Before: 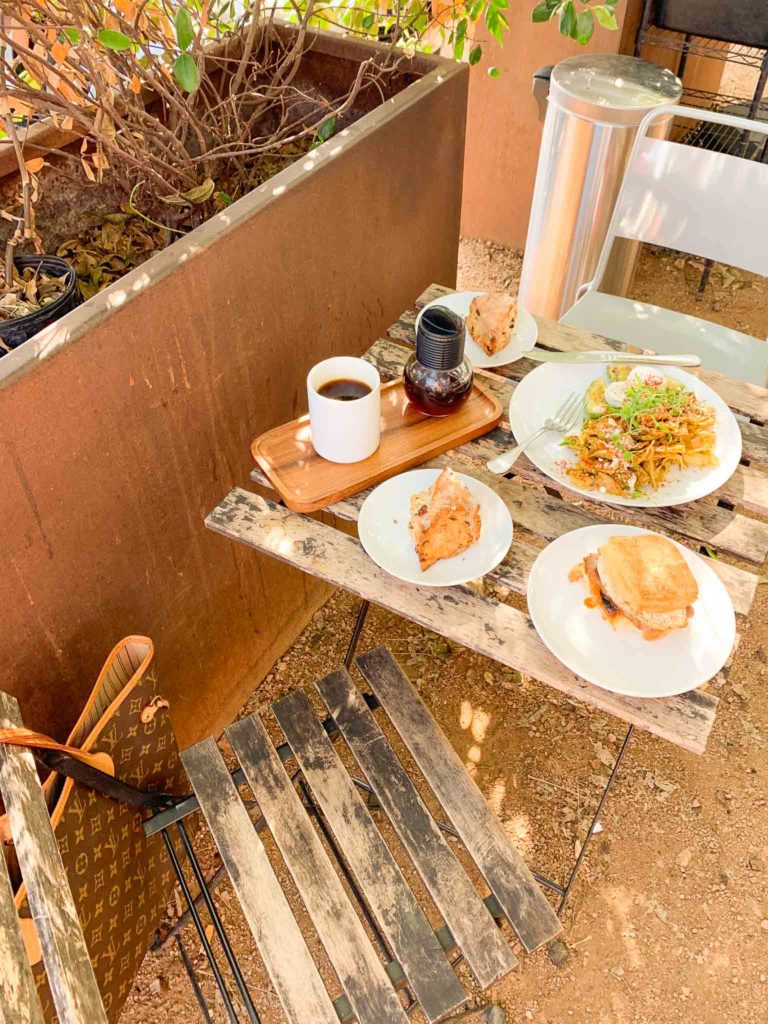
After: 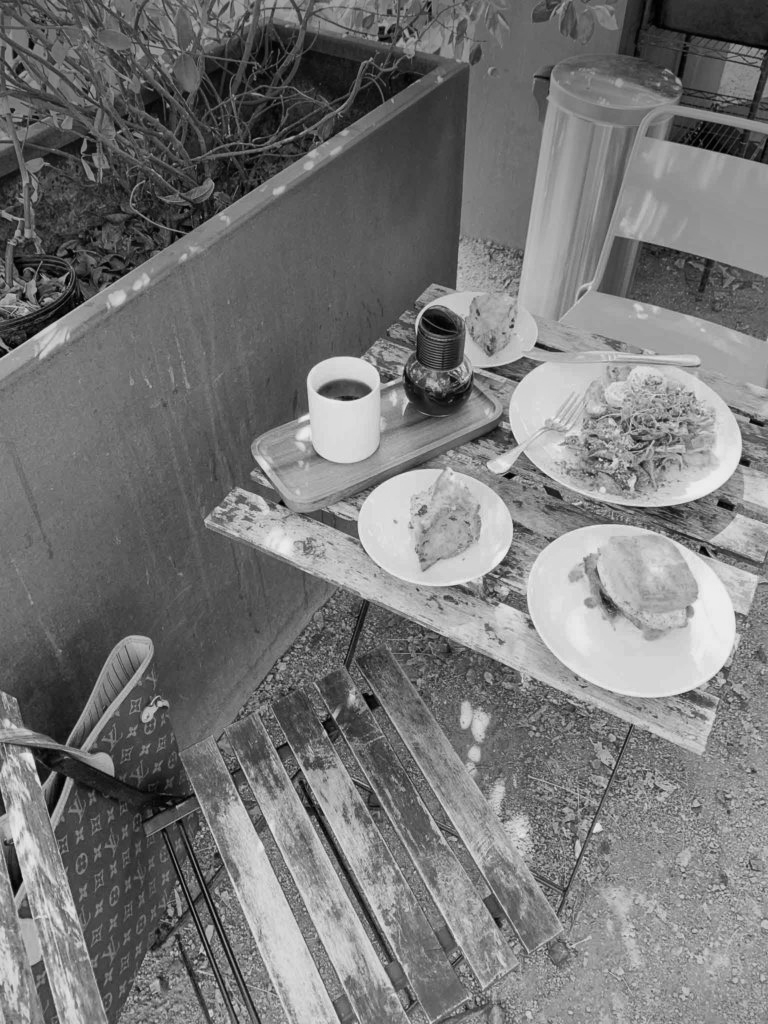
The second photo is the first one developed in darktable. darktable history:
monochrome: a -92.57, b 58.91
color calibration: x 0.37, y 0.382, temperature 4313.32 K
vignetting: fall-off start 97.52%, fall-off radius 100%, brightness -0.574, saturation 0, center (-0.027, 0.404), width/height ratio 1.368, unbound false
shadows and highlights: low approximation 0.01, soften with gaussian
